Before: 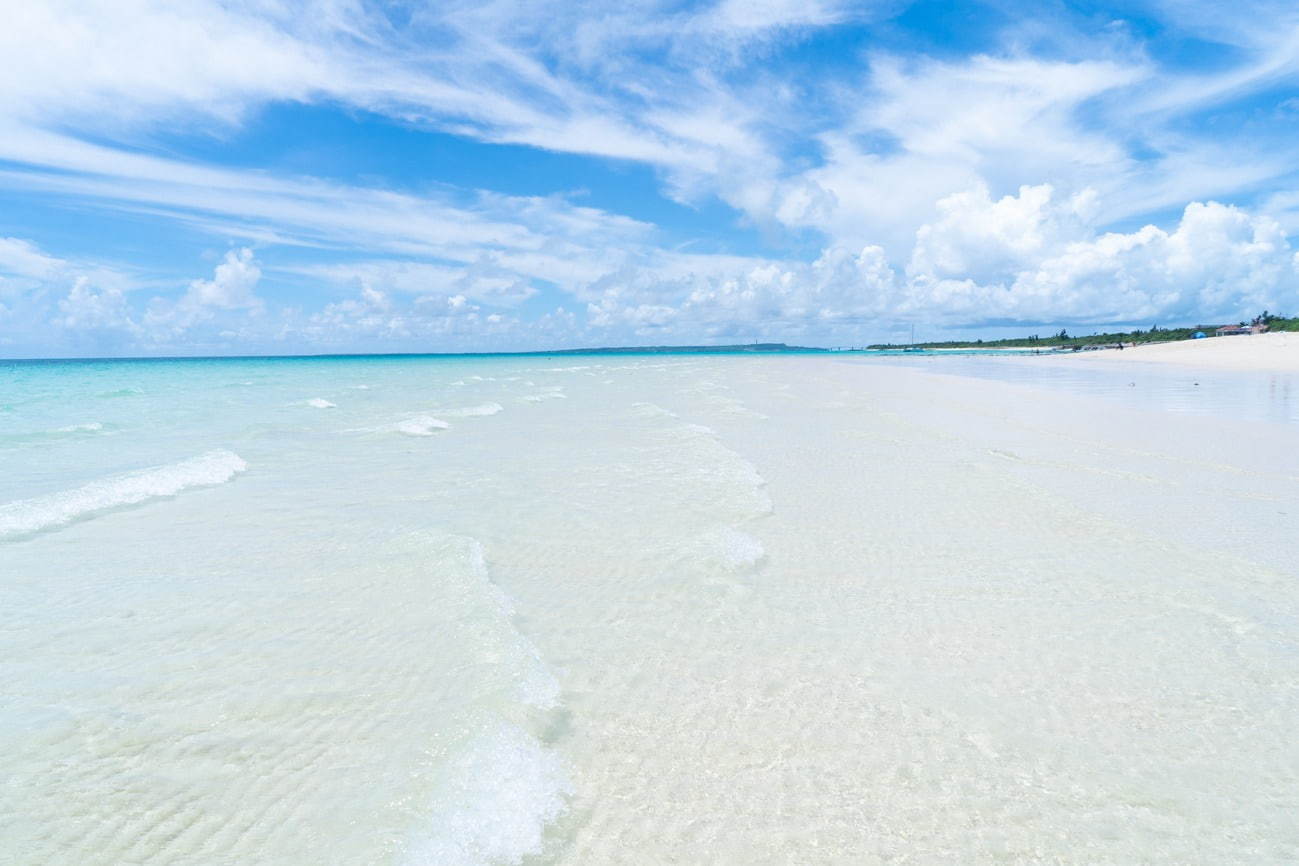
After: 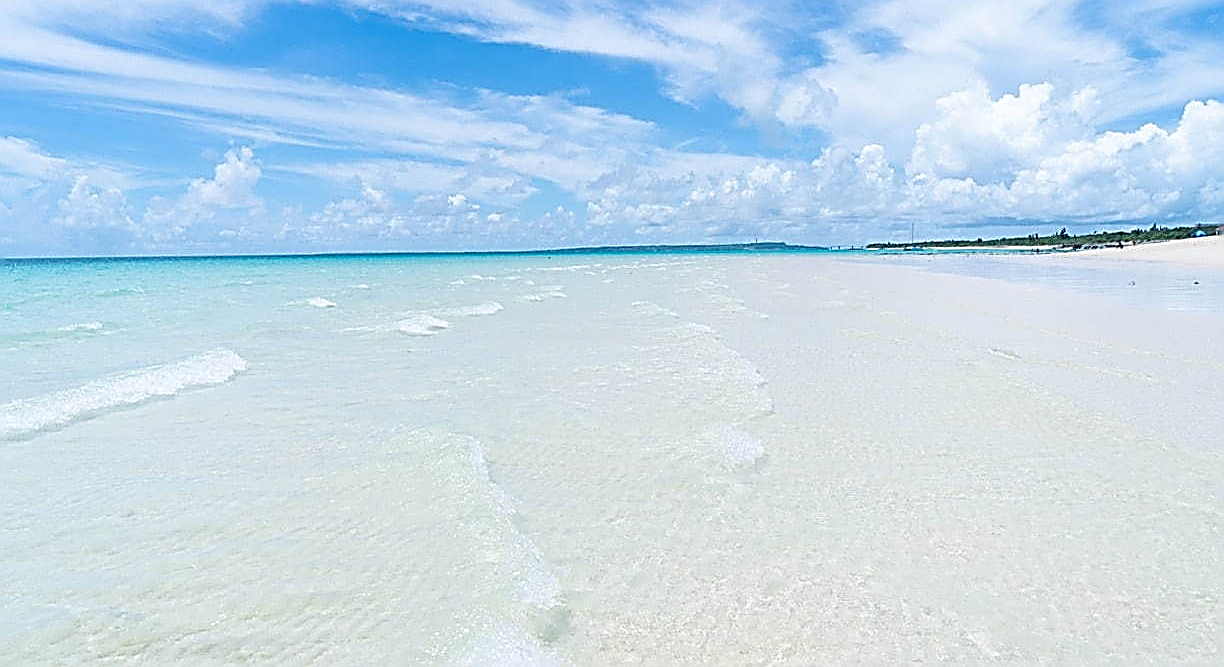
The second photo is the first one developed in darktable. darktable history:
crop and rotate: angle 0.03°, top 11.643%, right 5.651%, bottom 11.189%
sharpen: amount 2
